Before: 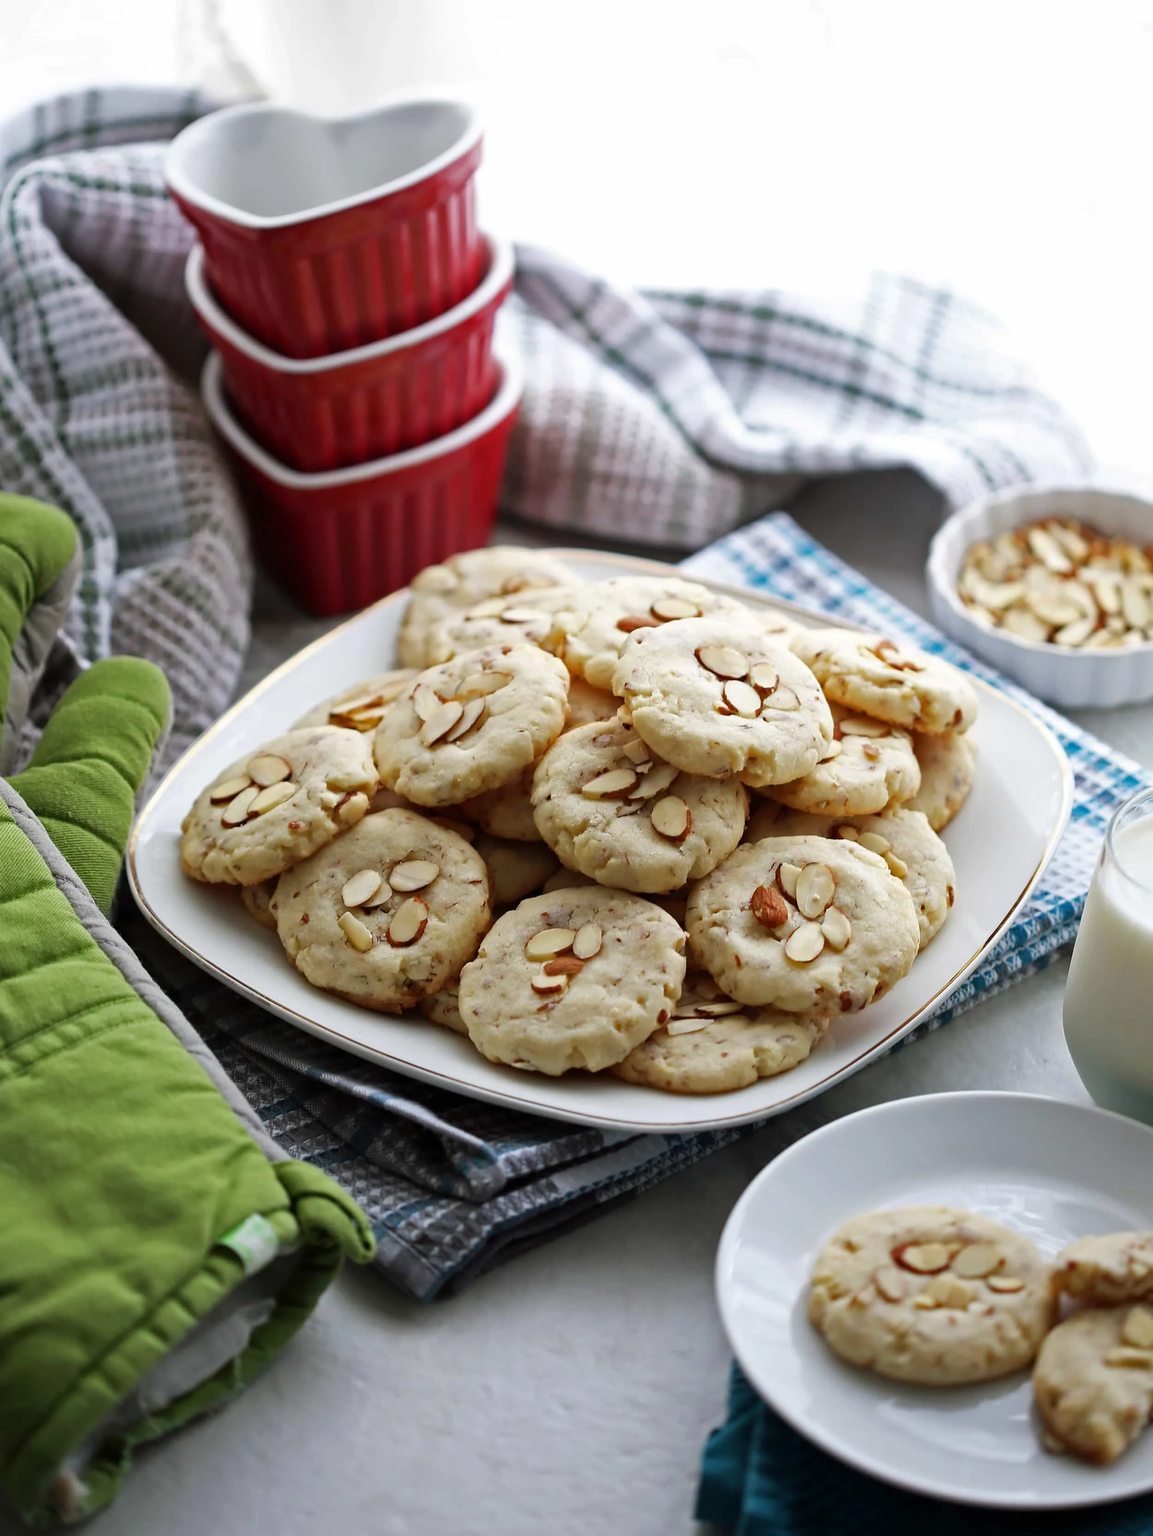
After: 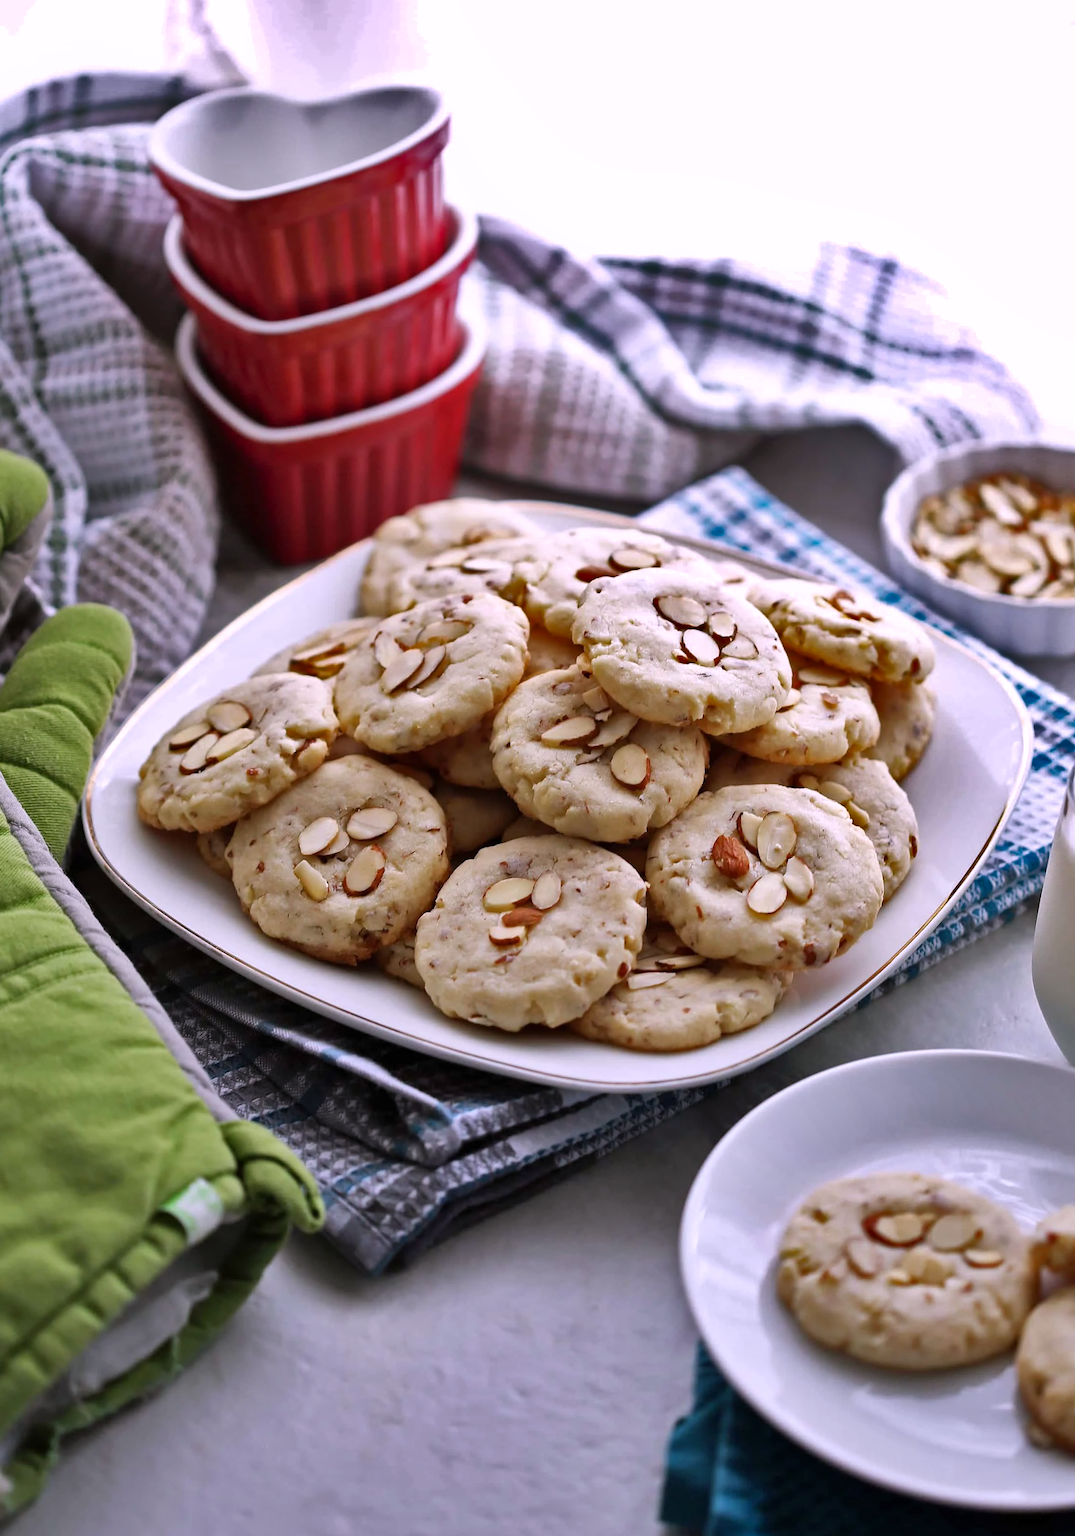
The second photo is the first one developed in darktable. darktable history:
shadows and highlights: white point adjustment 0.1, highlights -70, soften with gaussian
white balance: red 1.066, blue 1.119
rotate and perspective: rotation 0.215°, lens shift (vertical) -0.139, crop left 0.069, crop right 0.939, crop top 0.002, crop bottom 0.996
